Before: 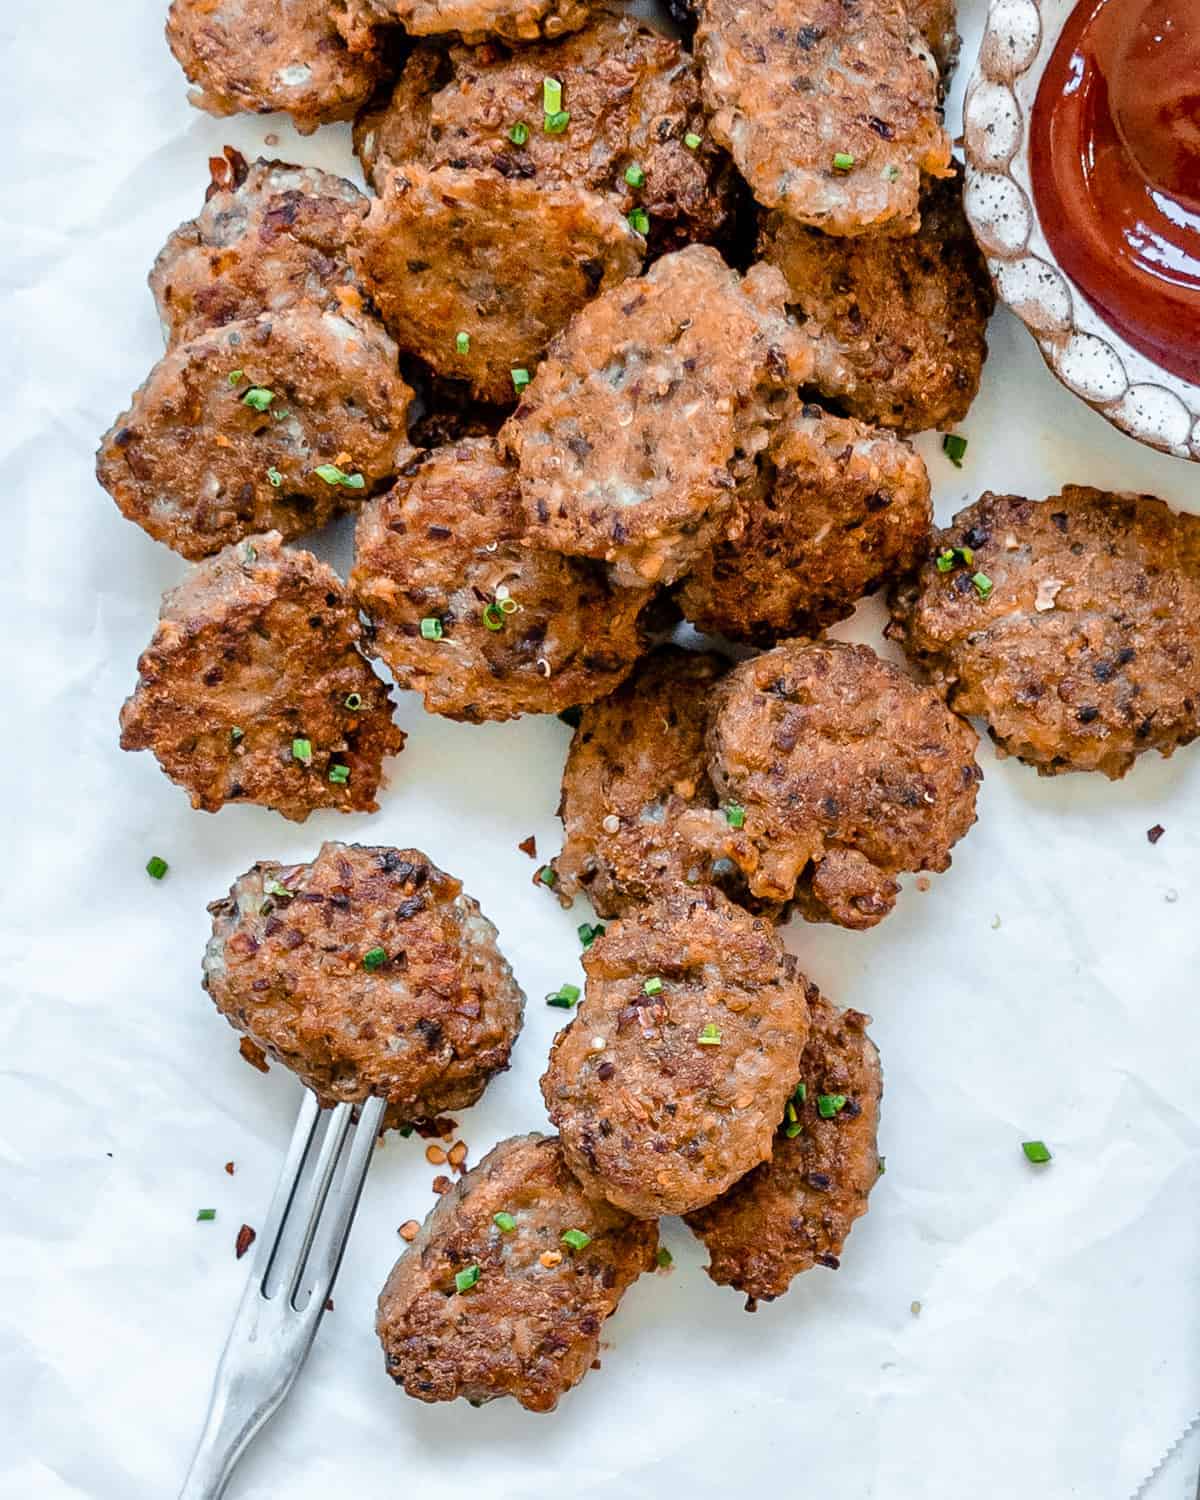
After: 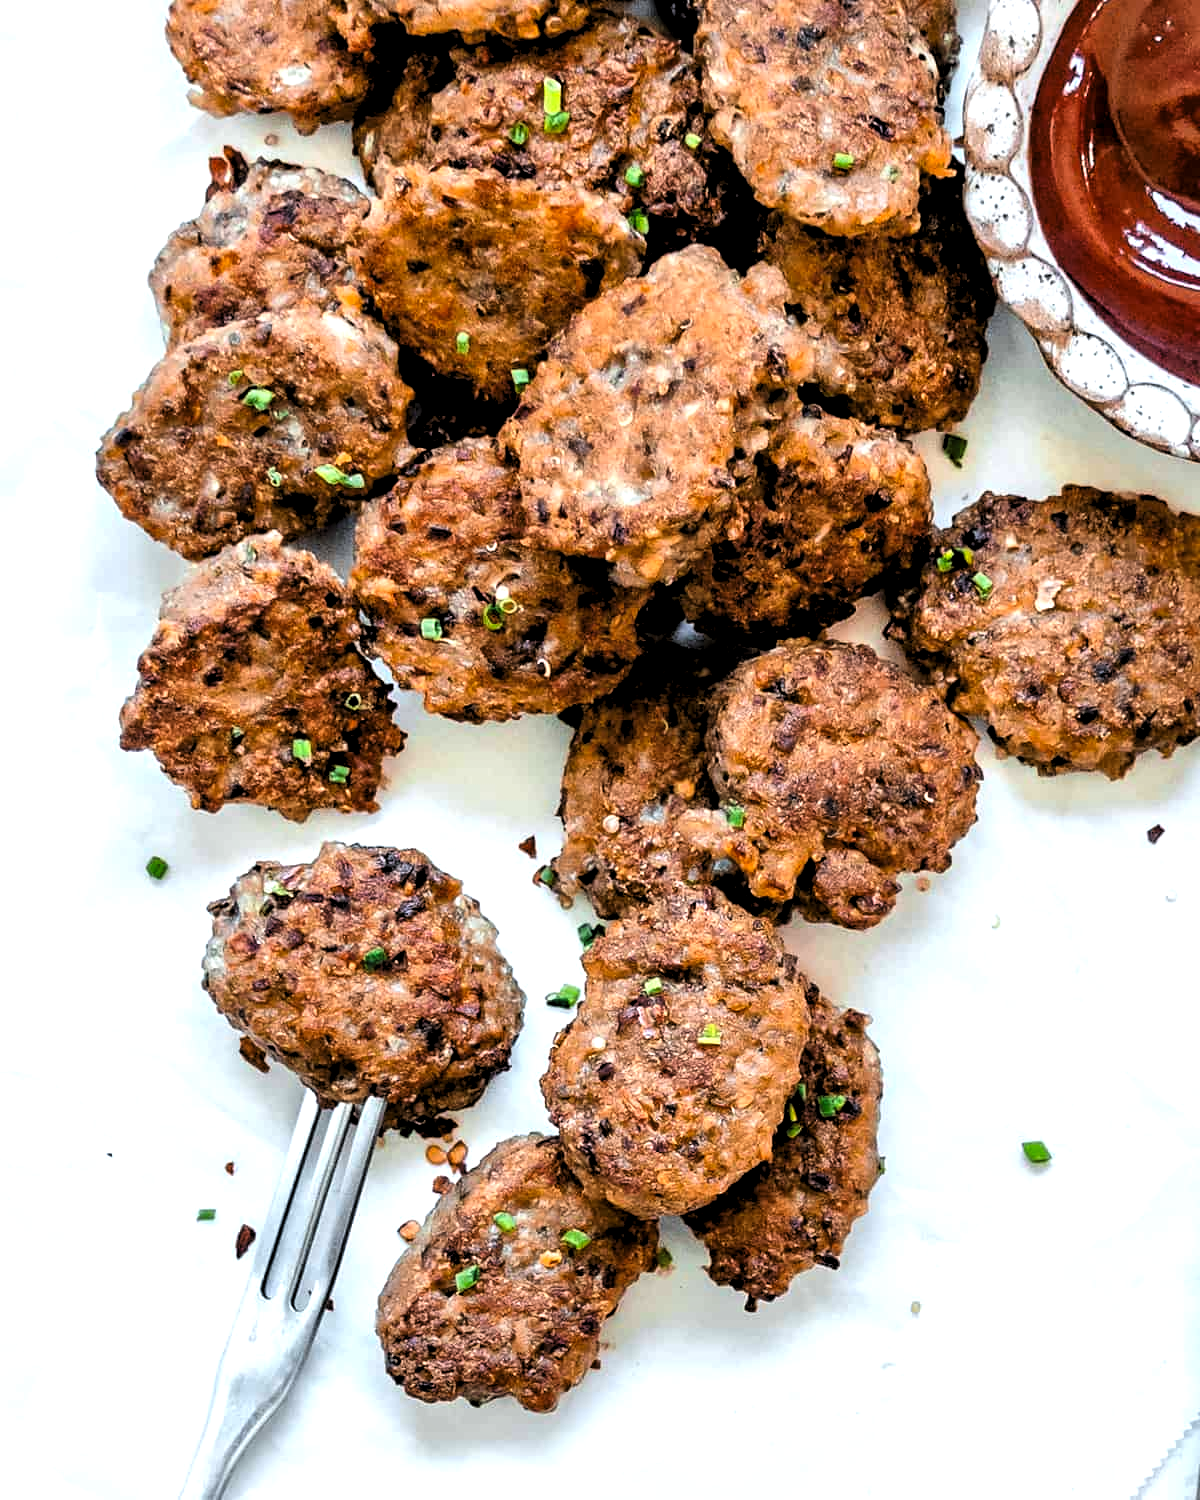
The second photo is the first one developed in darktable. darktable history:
local contrast: mode bilateral grid, contrast 20, coarseness 50, detail 120%, midtone range 0.2
levels: levels [0.182, 0.542, 0.902]
contrast brightness saturation: contrast 0.07, brightness 0.08, saturation 0.18
